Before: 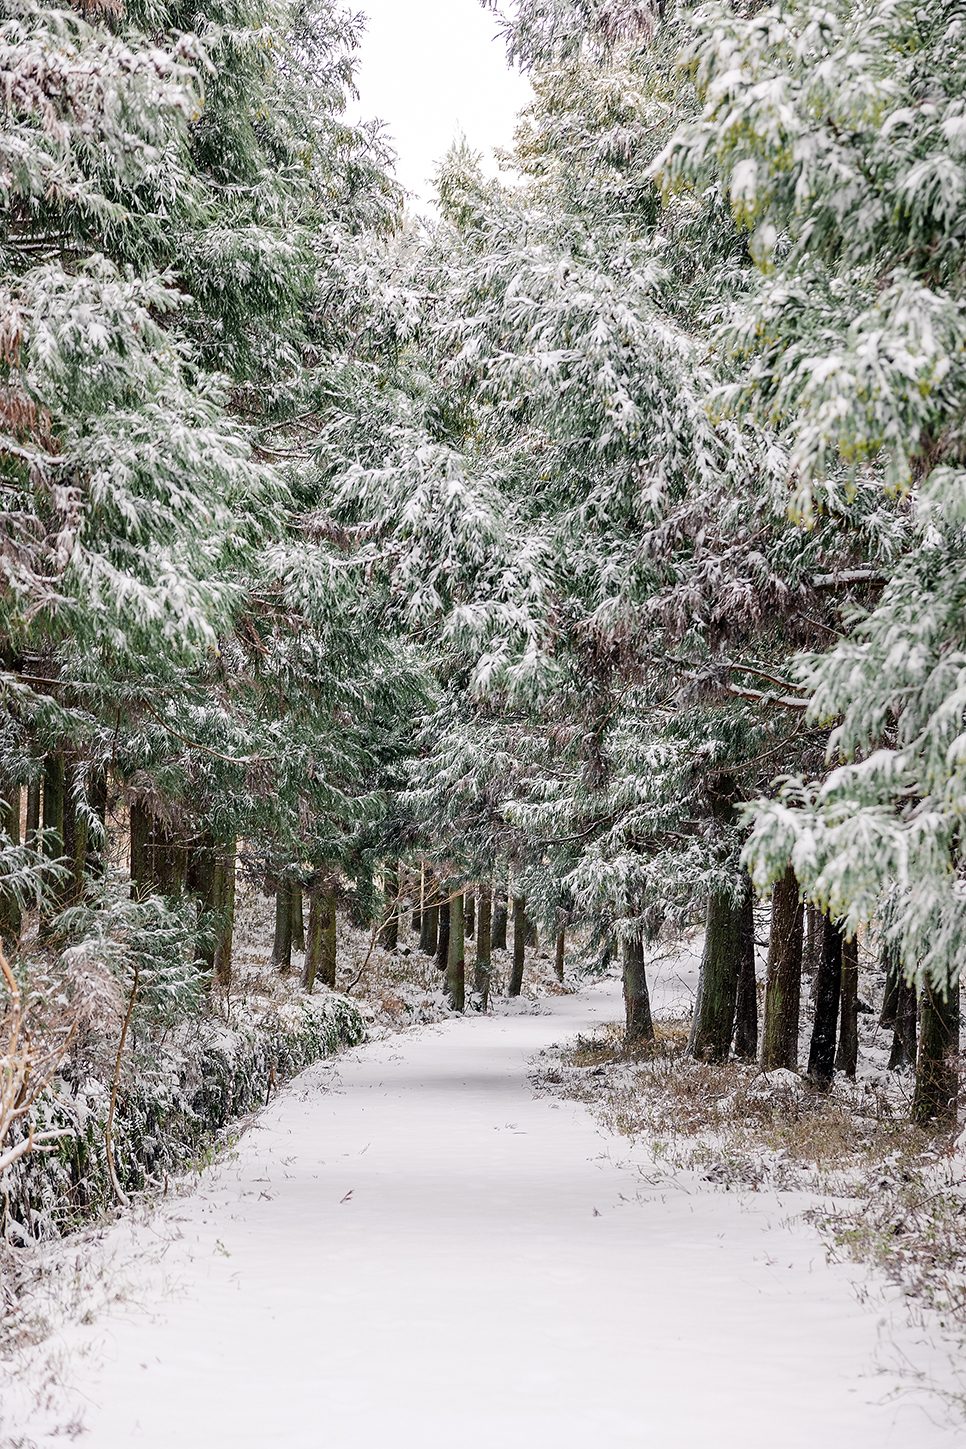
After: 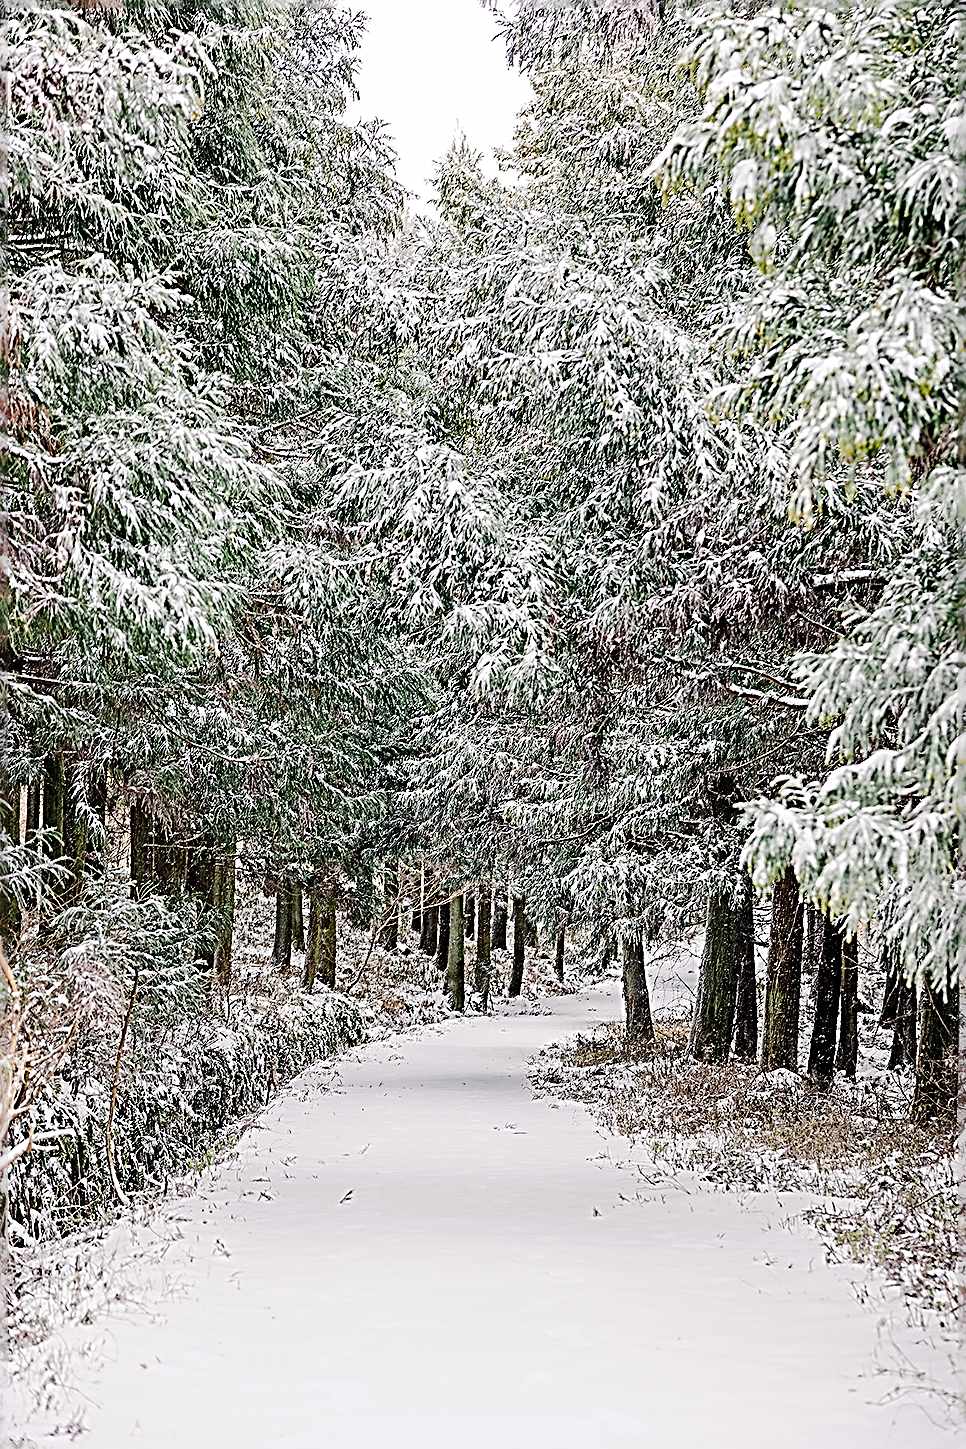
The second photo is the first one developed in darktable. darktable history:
sharpen: radius 3.165, amount 1.74
tone curve: curves: ch0 [(0, 0) (0.003, 0.009) (0.011, 0.013) (0.025, 0.022) (0.044, 0.039) (0.069, 0.055) (0.1, 0.077) (0.136, 0.113) (0.177, 0.158) (0.224, 0.213) (0.277, 0.289) (0.335, 0.367) (0.399, 0.451) (0.468, 0.532) (0.543, 0.615) (0.623, 0.696) (0.709, 0.755) (0.801, 0.818) (0.898, 0.893) (1, 1)], preserve colors none
